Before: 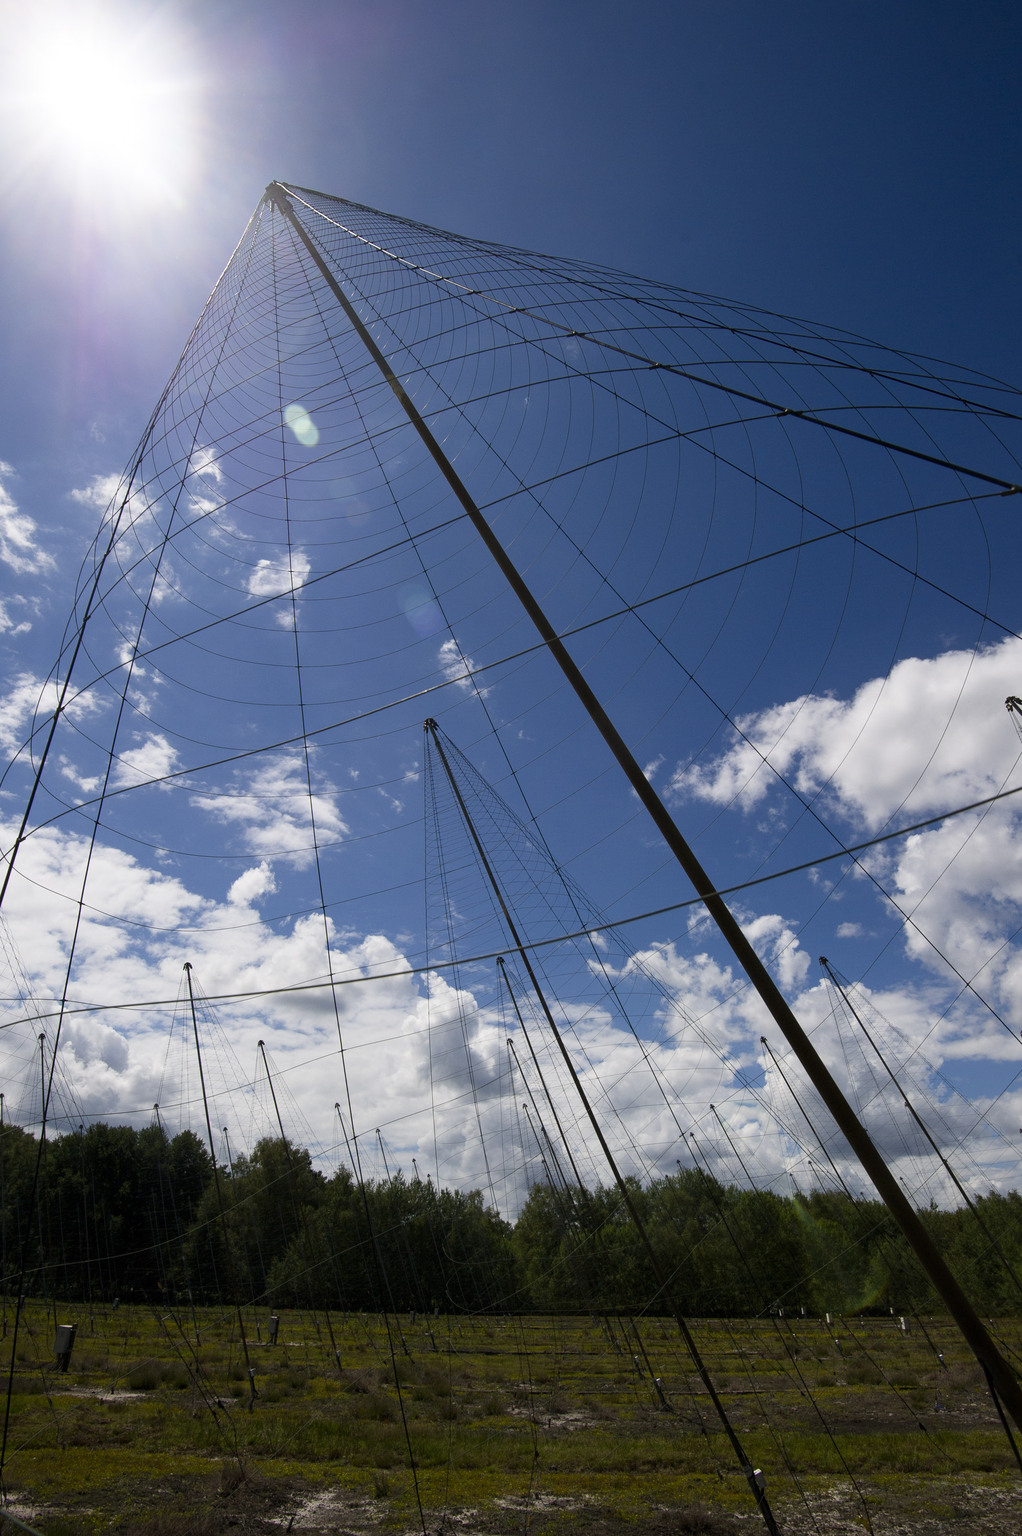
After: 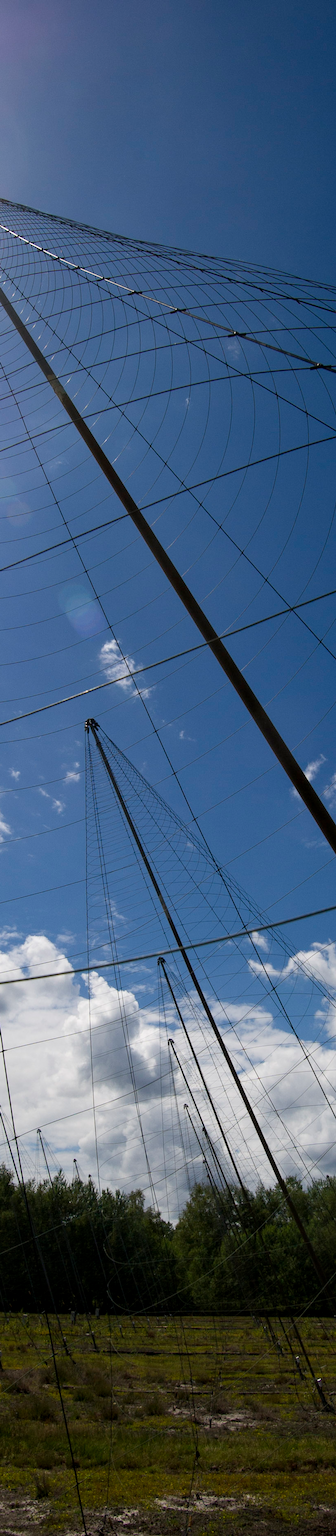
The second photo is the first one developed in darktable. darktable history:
crop: left 33.239%, right 33.799%
contrast equalizer: octaves 7, y [[0.439, 0.44, 0.442, 0.457, 0.493, 0.498], [0.5 ×6], [0.5 ×6], [0 ×6], [0 ×6]], mix -0.299
